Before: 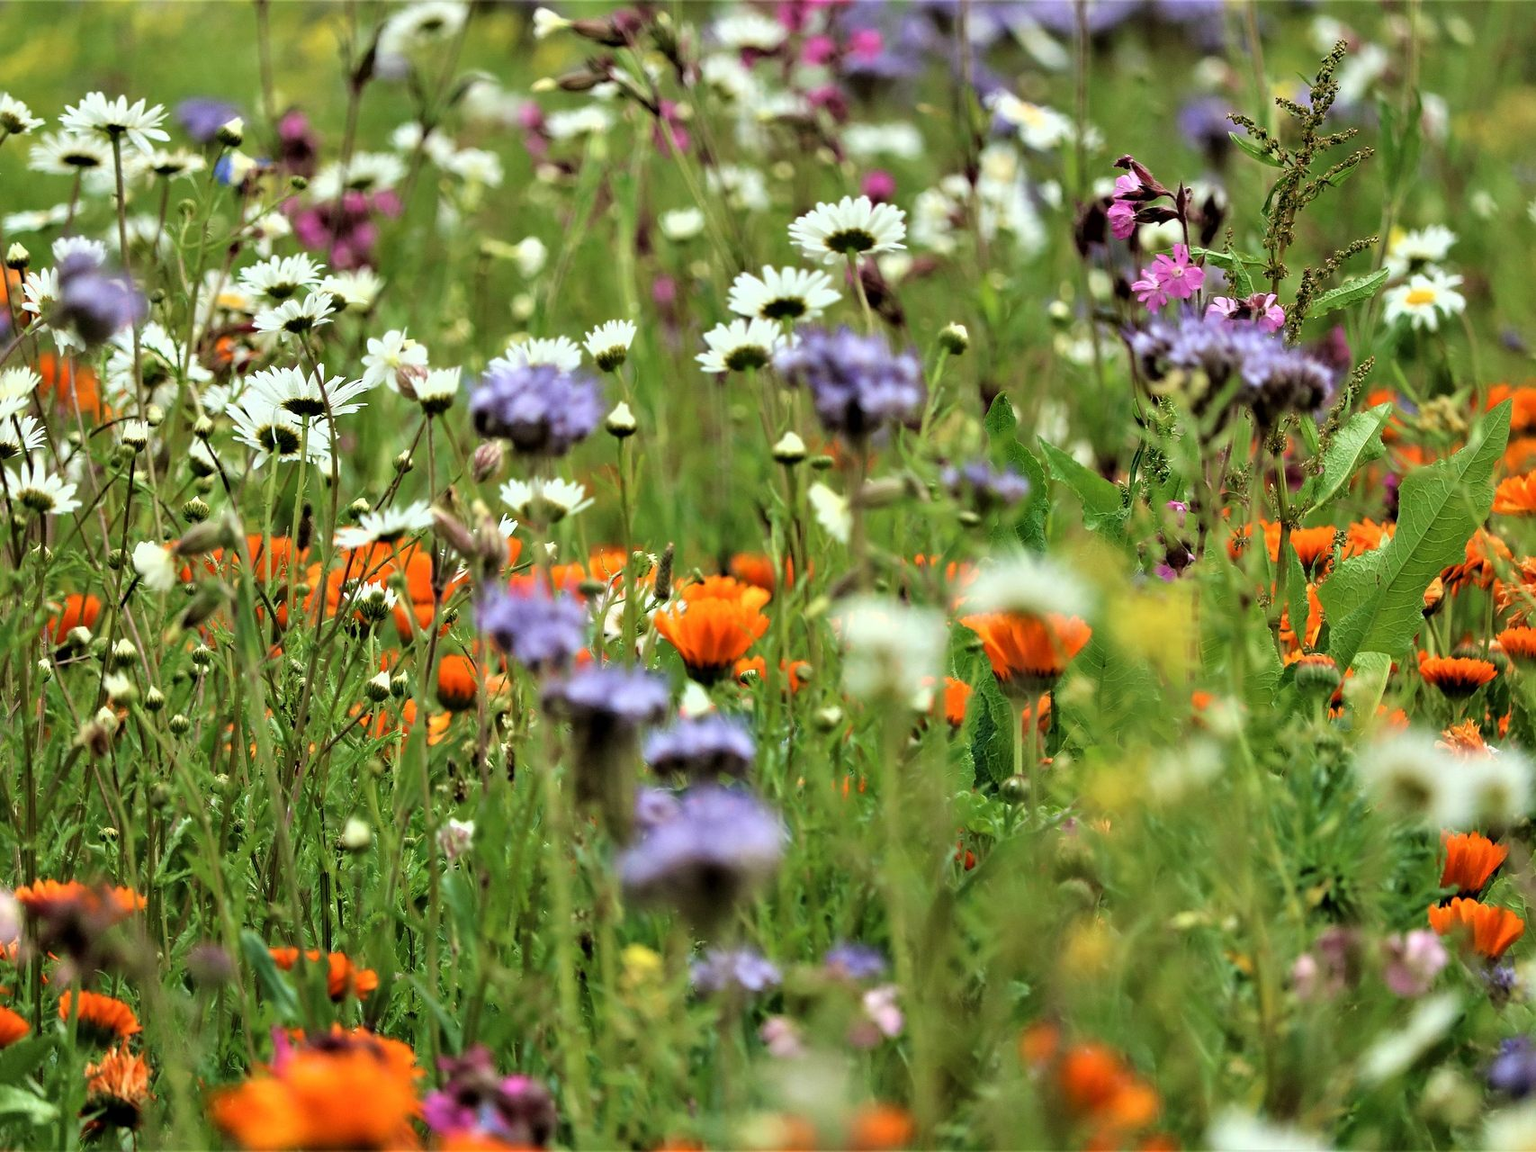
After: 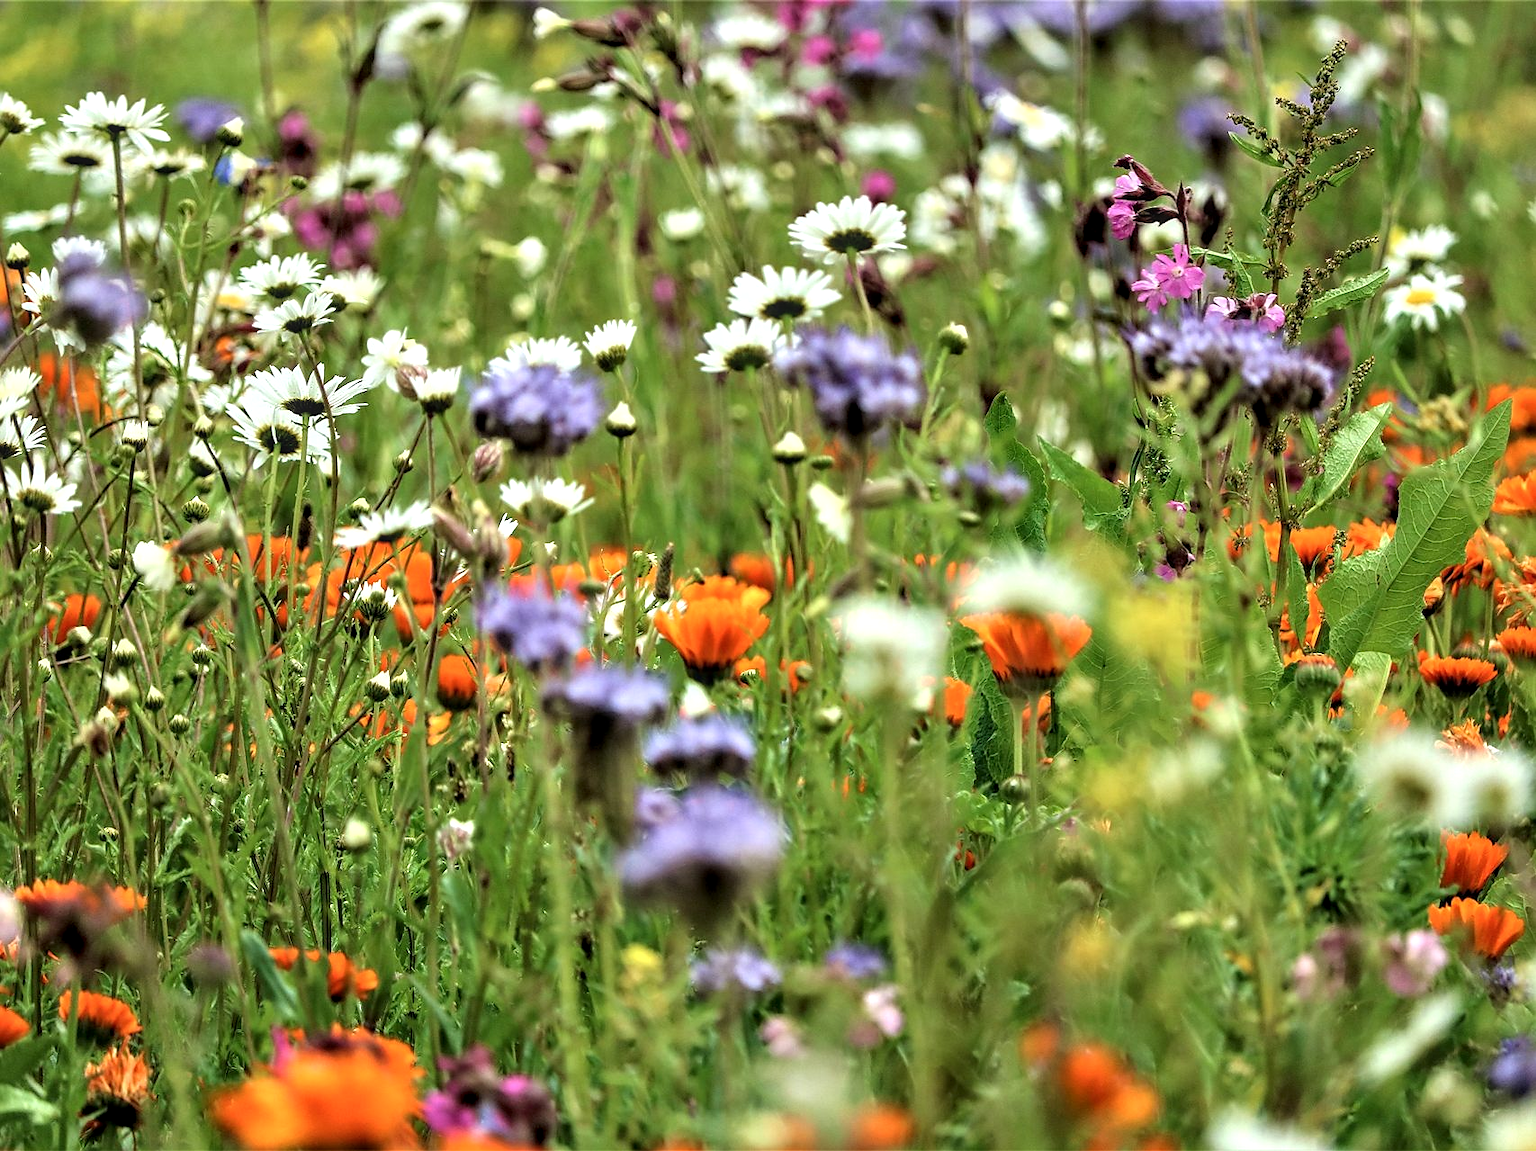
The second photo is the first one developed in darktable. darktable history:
sharpen: radius 1.458, amount 0.398, threshold 1.271
local contrast: on, module defaults
color balance: output saturation 98.5%
exposure: black level correction 0, exposure 0.2 EV, compensate exposure bias true, compensate highlight preservation false
